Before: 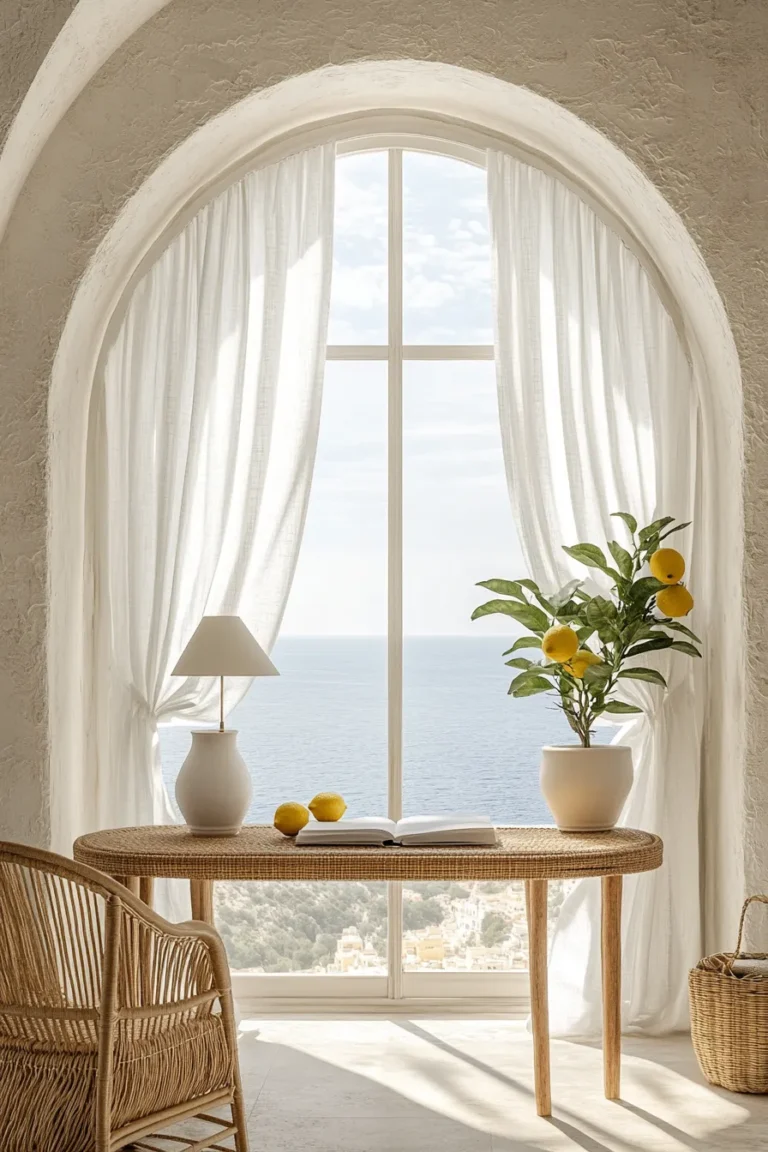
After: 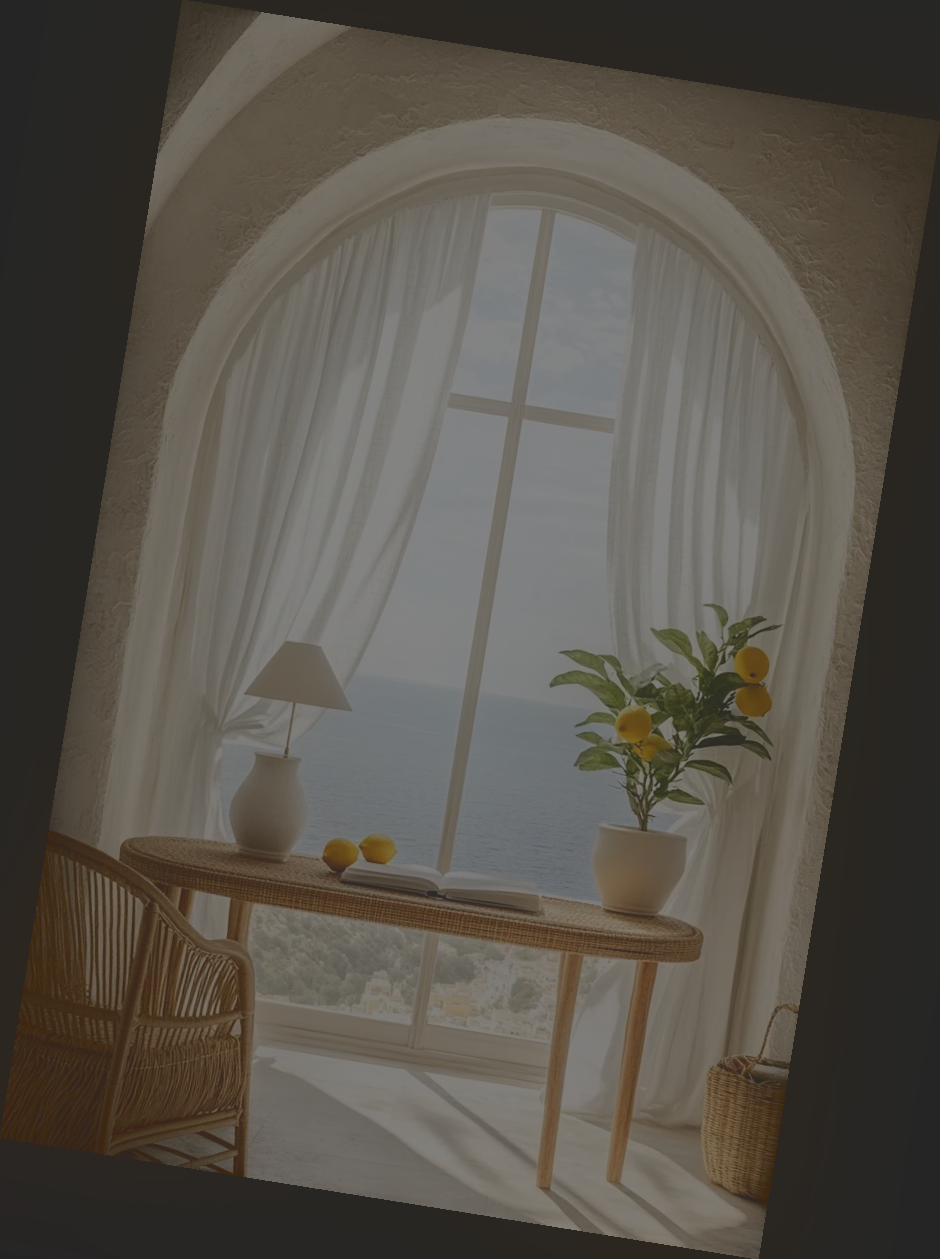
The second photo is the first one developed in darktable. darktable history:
rotate and perspective: rotation 9.12°, automatic cropping off
contrast equalizer: octaves 7, y [[0.6 ×6], [0.55 ×6], [0 ×6], [0 ×6], [0 ×6]], mix -1
filmic rgb: black relative exposure -6.68 EV, white relative exposure 4.56 EV, hardness 3.25
tone curve: curves: ch0 [(0, 0.148) (0.191, 0.225) (0.712, 0.695) (0.864, 0.797) (1, 0.839)]
tone equalizer: -8 EV -2 EV, -7 EV -2 EV, -6 EV -2 EV, -5 EV -2 EV, -4 EV -2 EV, -3 EV -2 EV, -2 EV -2 EV, -1 EV -1.63 EV, +0 EV -2 EV
